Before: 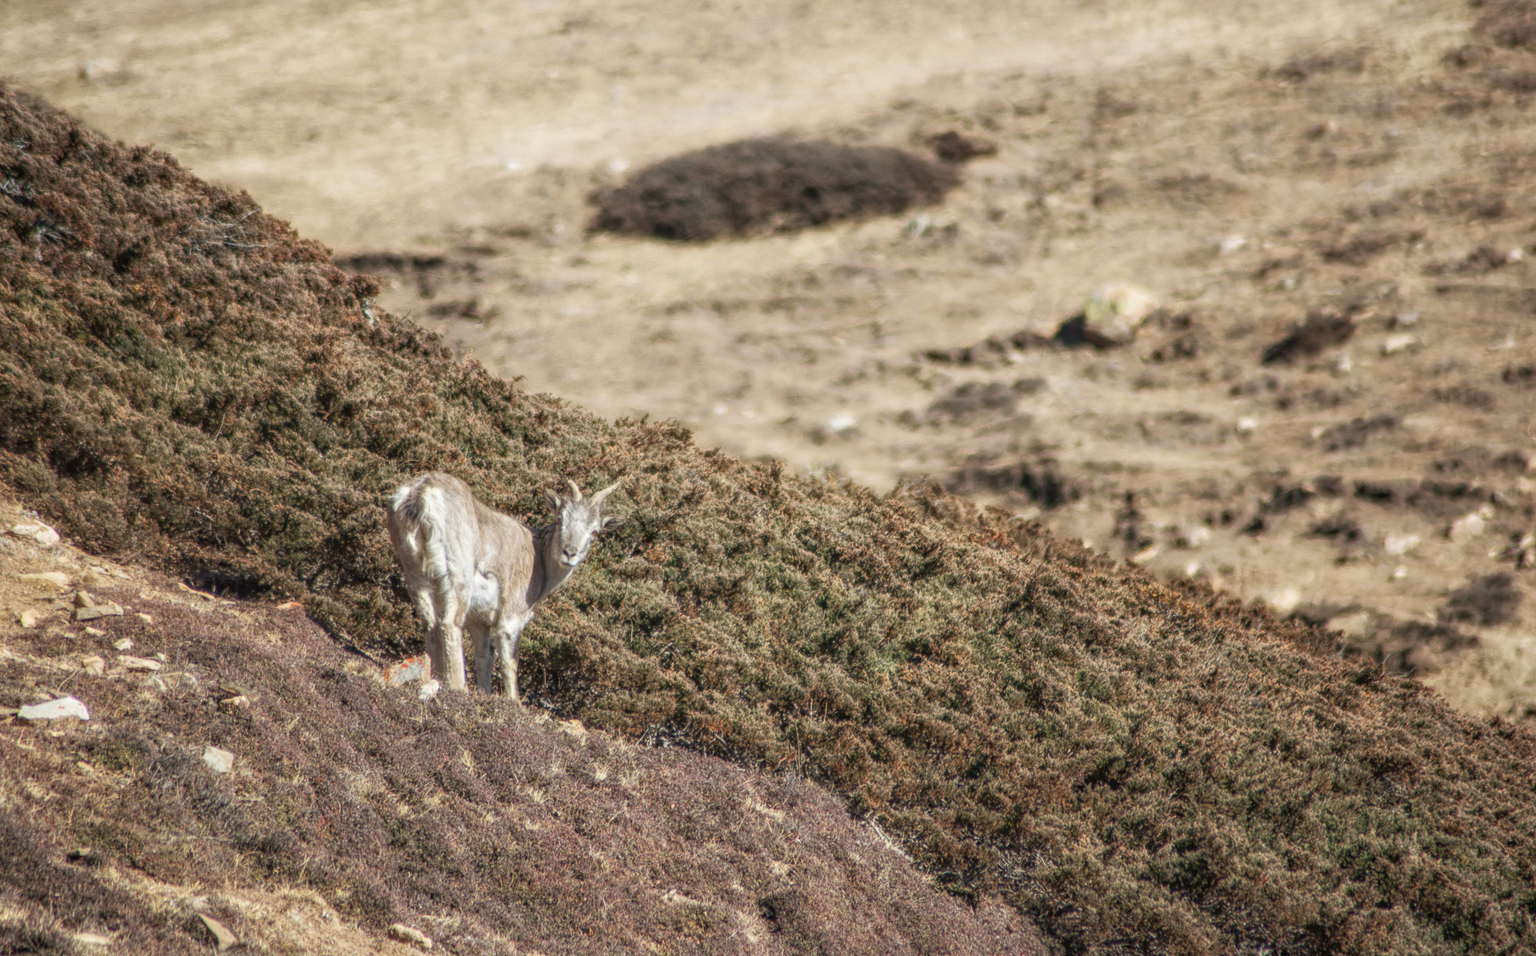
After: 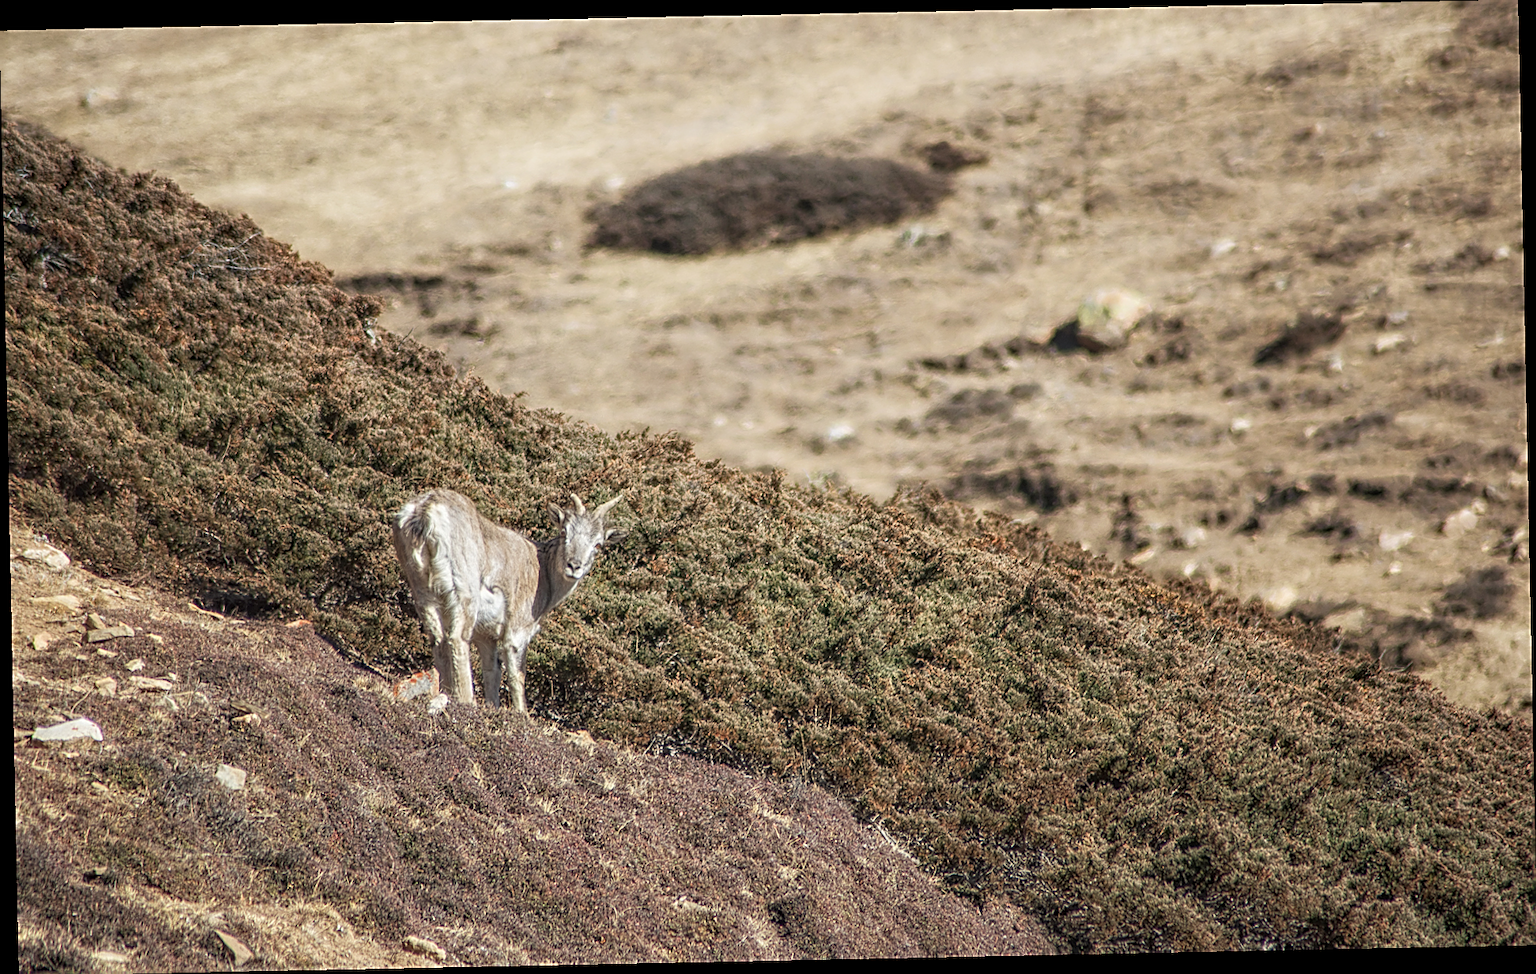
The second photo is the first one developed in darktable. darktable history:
white balance: red 1, blue 1
rotate and perspective: rotation -1.17°, automatic cropping off
sharpen: amount 0.901
